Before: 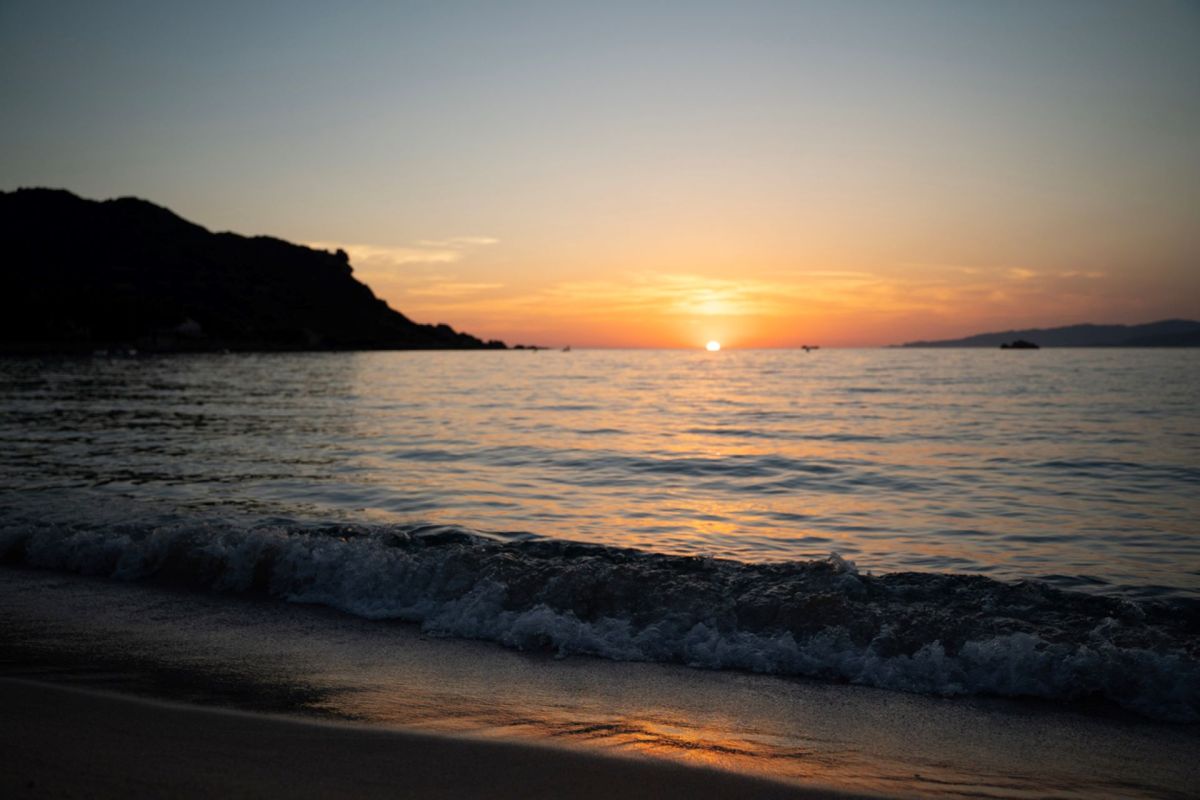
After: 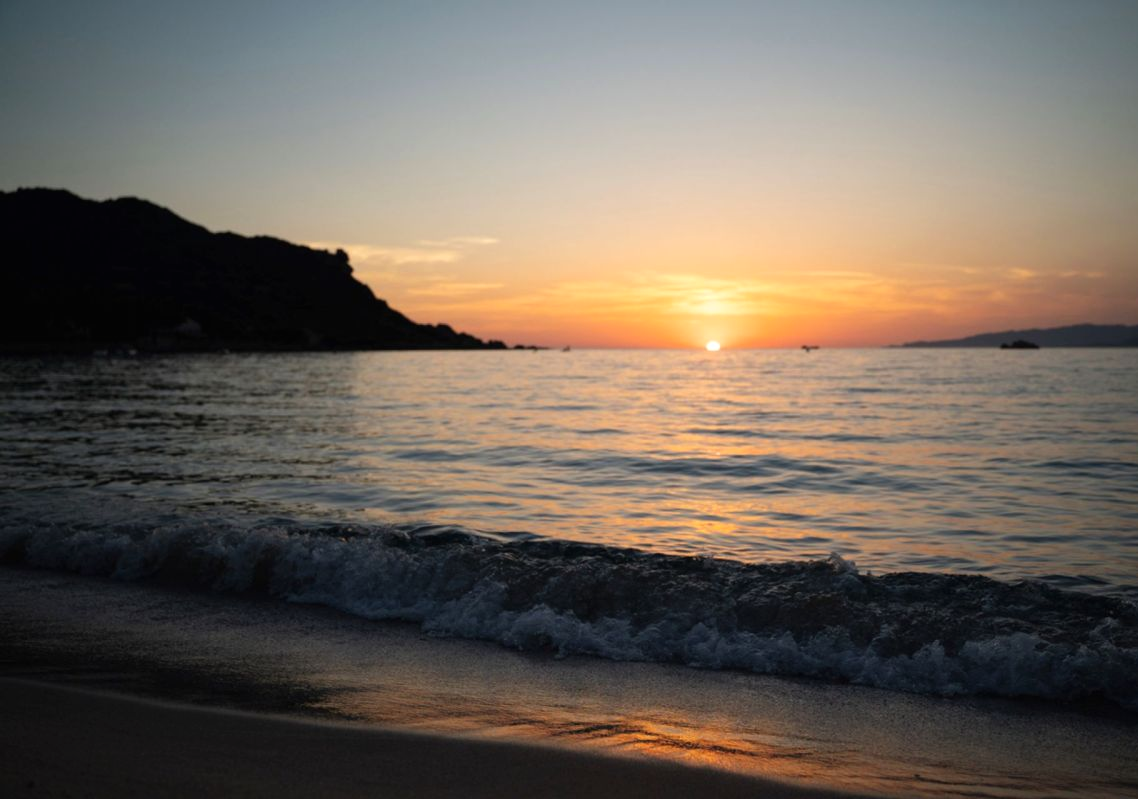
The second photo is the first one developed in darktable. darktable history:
crop and rotate: left 0%, right 5.163%
exposure: black level correction -0.001, exposure 0.08 EV, compensate highlight preservation false
